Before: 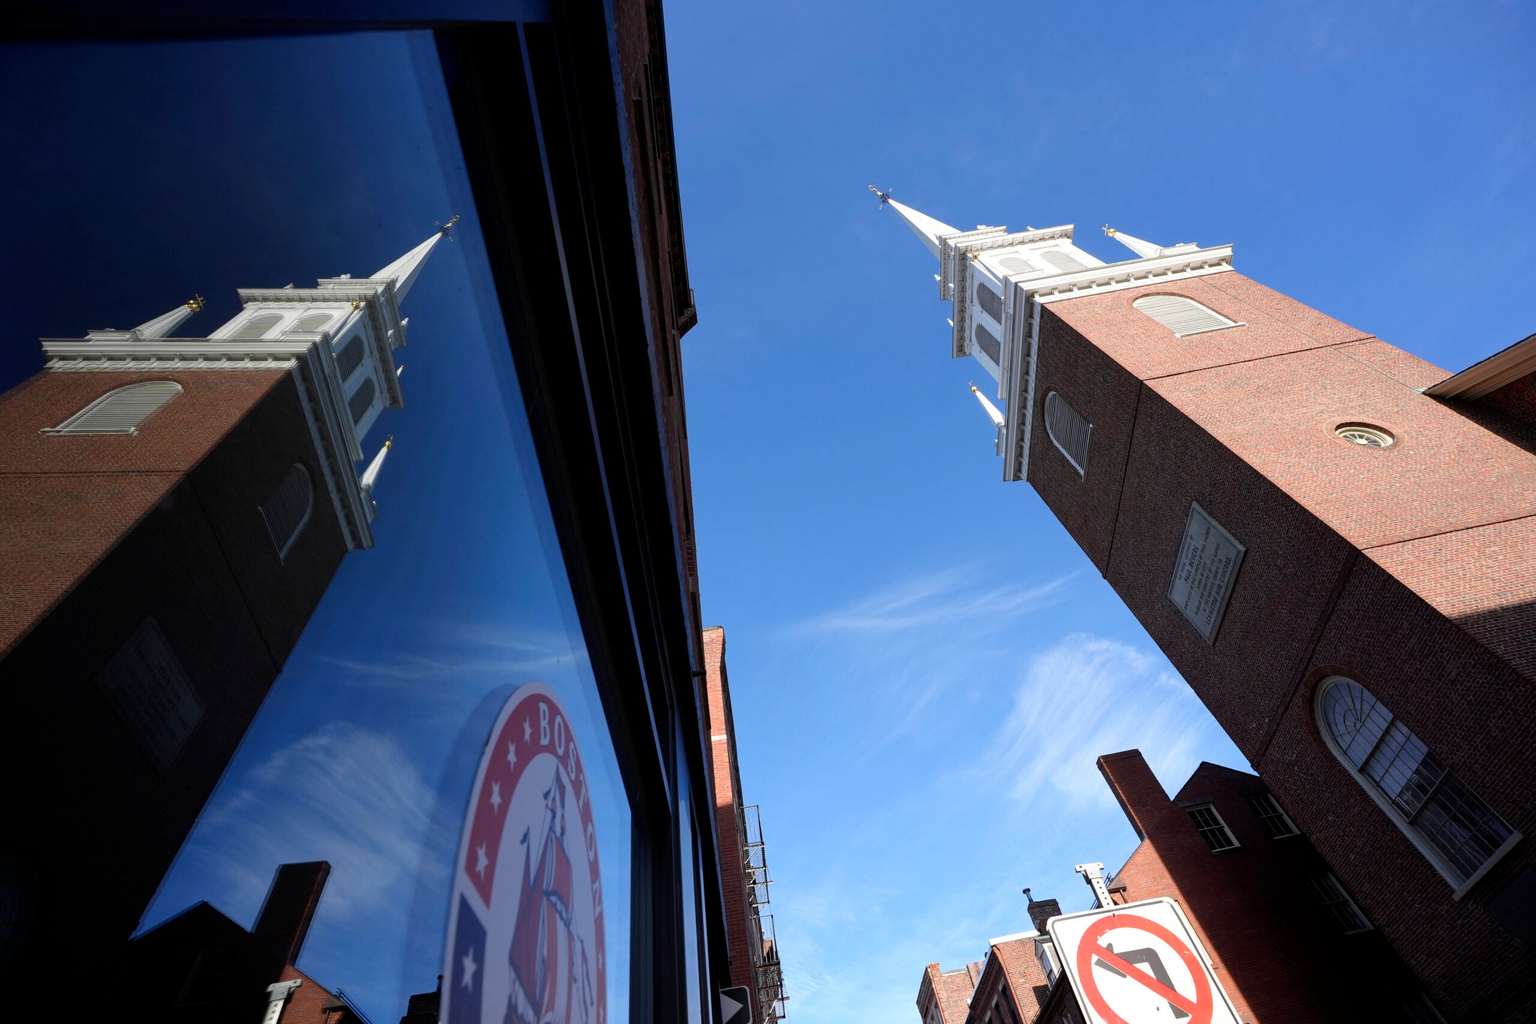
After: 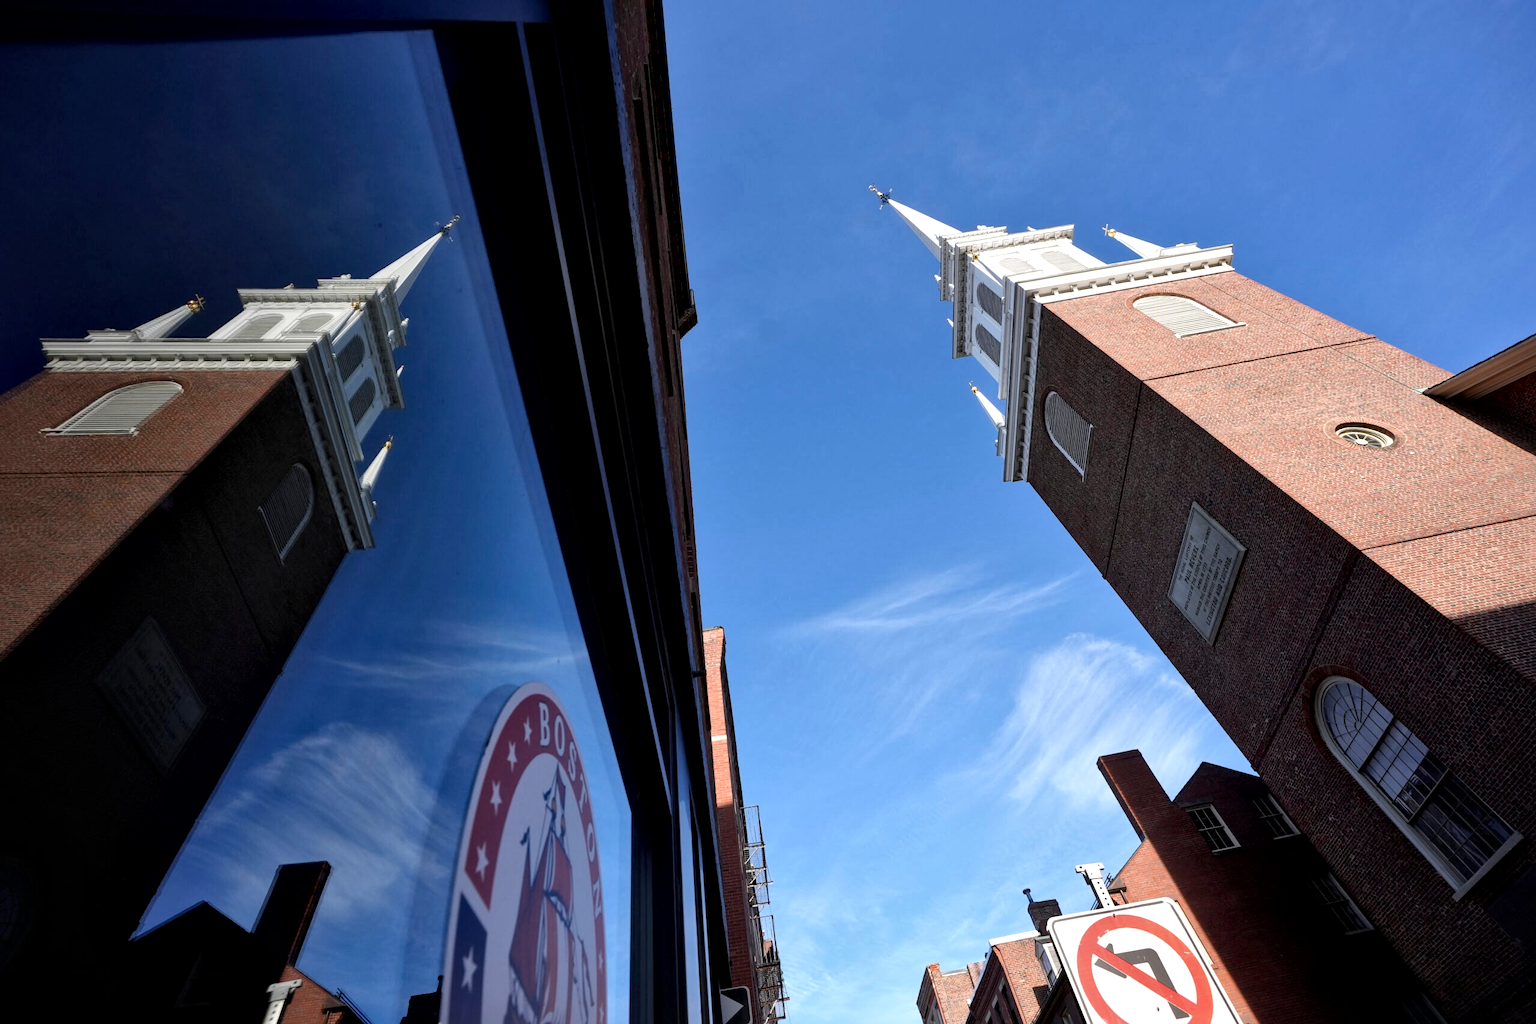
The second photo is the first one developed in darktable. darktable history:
local contrast: mode bilateral grid, contrast 25, coarseness 48, detail 152%, midtone range 0.2
